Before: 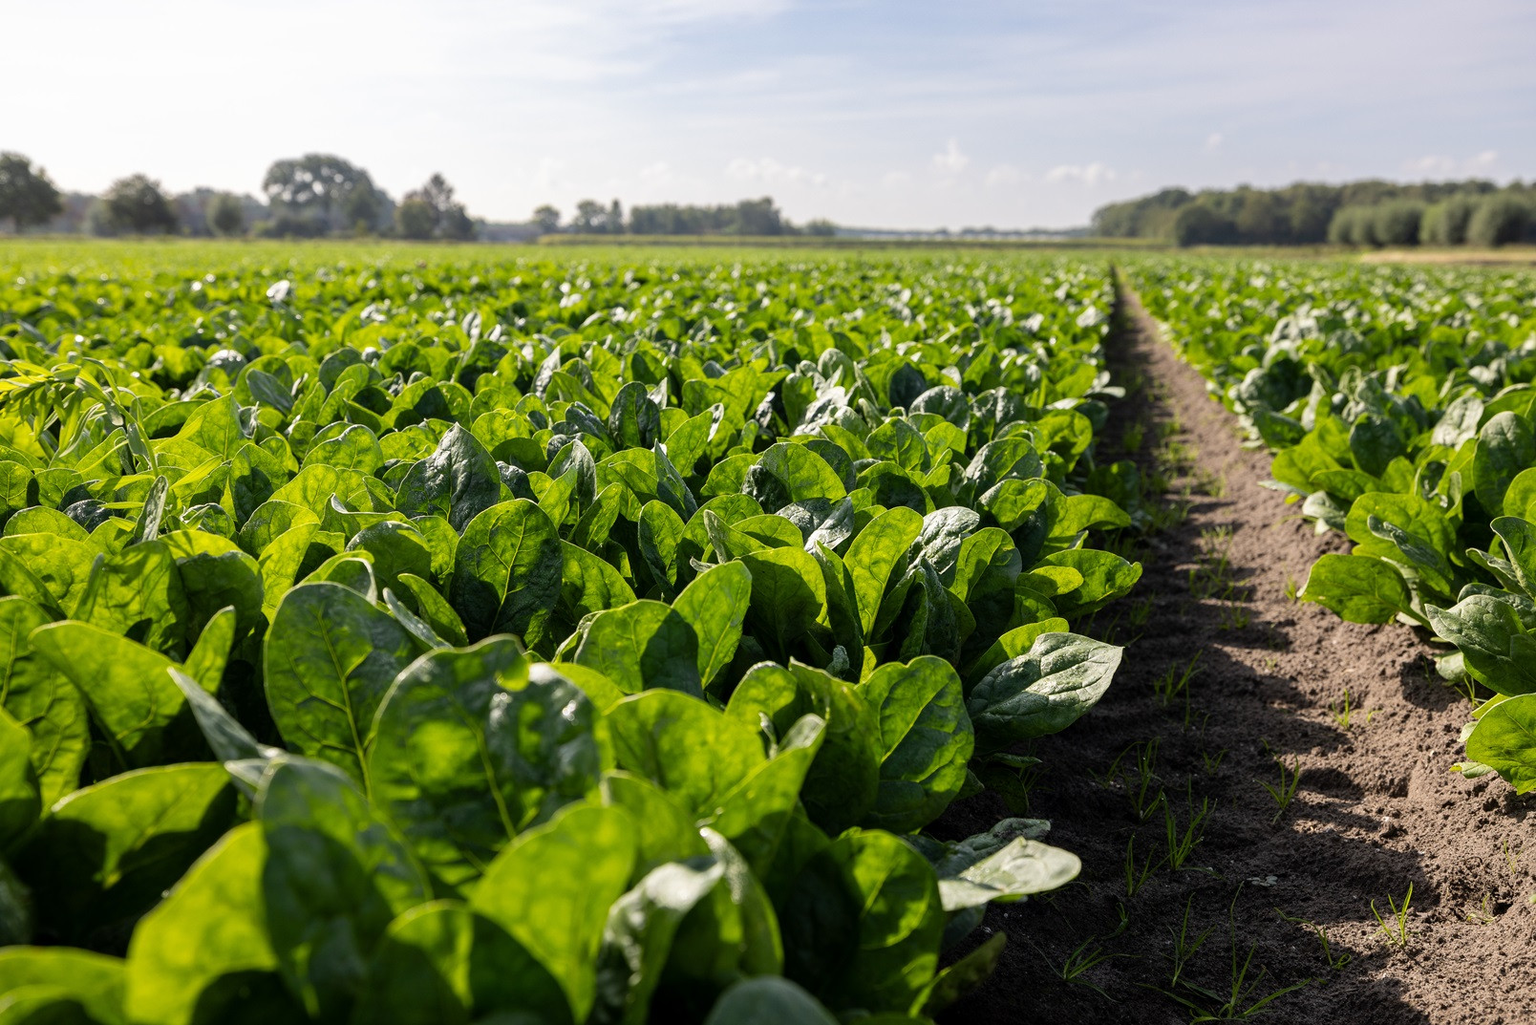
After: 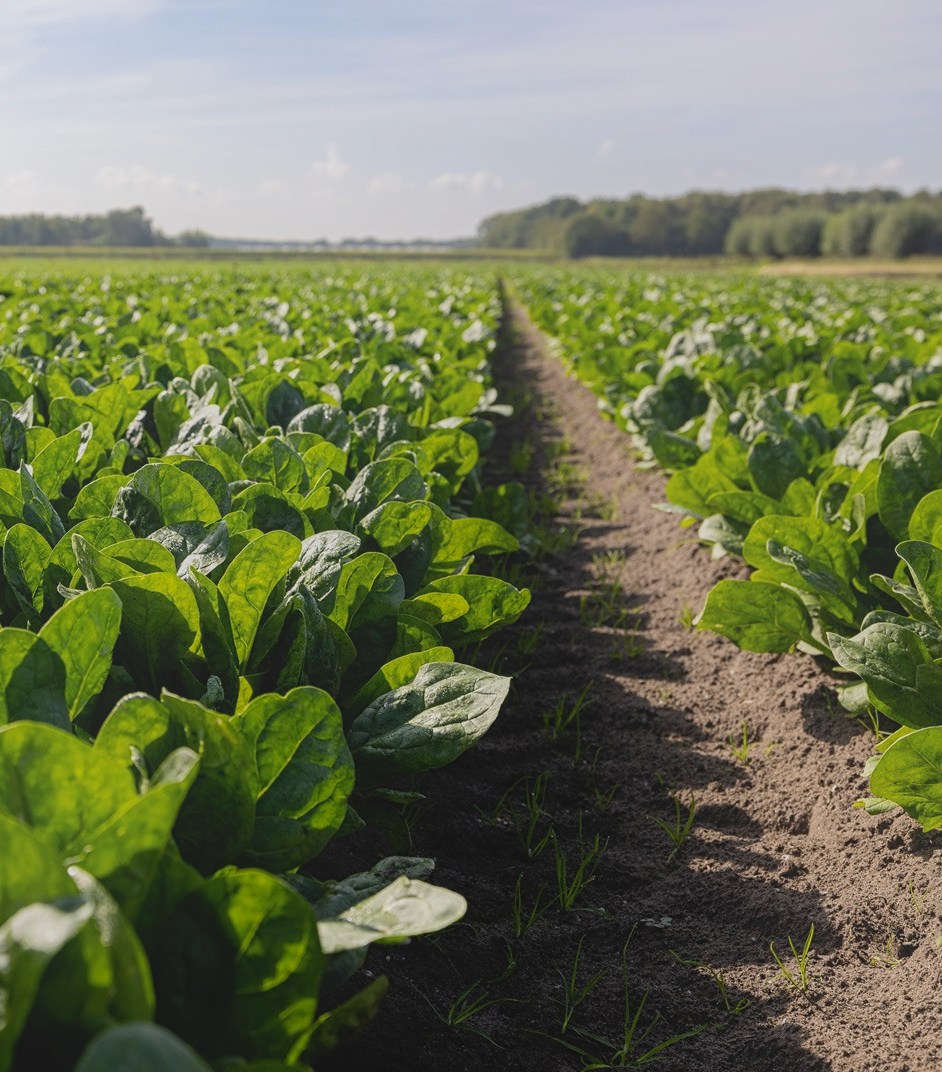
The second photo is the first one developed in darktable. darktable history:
crop: left 41.402%
contrast equalizer: y [[0.439, 0.44, 0.442, 0.457, 0.493, 0.498], [0.5 ×6], [0.5 ×6], [0 ×6], [0 ×6]]
contrast brightness saturation: contrast -0.1, saturation -0.1
